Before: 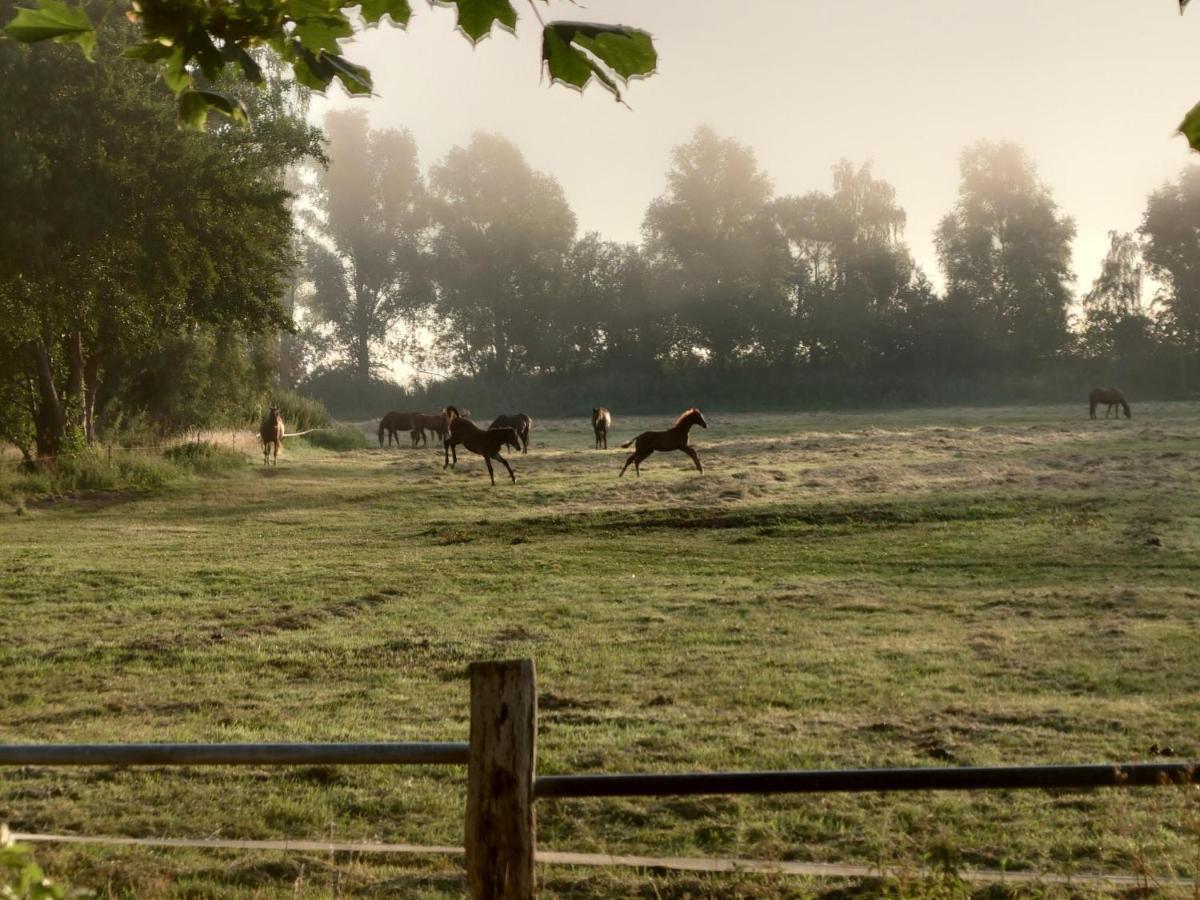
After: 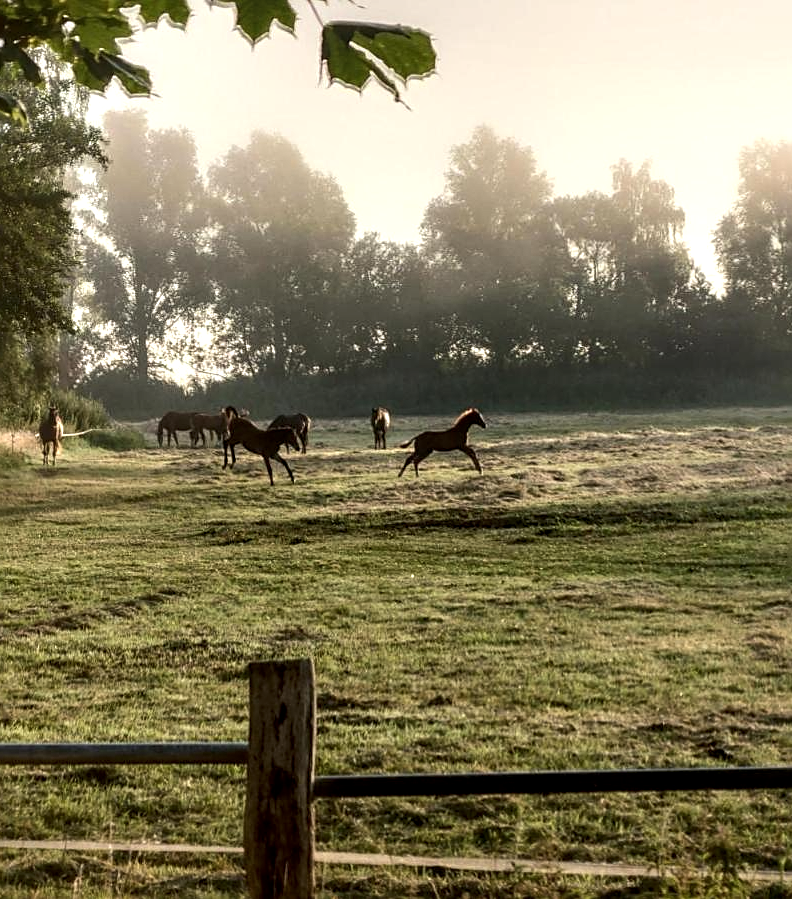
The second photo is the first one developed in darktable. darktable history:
tone equalizer: -8 EV -0.417 EV, -7 EV -0.389 EV, -6 EV -0.333 EV, -5 EV -0.222 EV, -3 EV 0.222 EV, -2 EV 0.333 EV, -1 EV 0.389 EV, +0 EV 0.417 EV, edges refinement/feathering 500, mask exposure compensation -1.57 EV, preserve details no
local contrast: on, module defaults
crop and rotate: left 18.442%, right 15.508%
sharpen: on, module defaults
